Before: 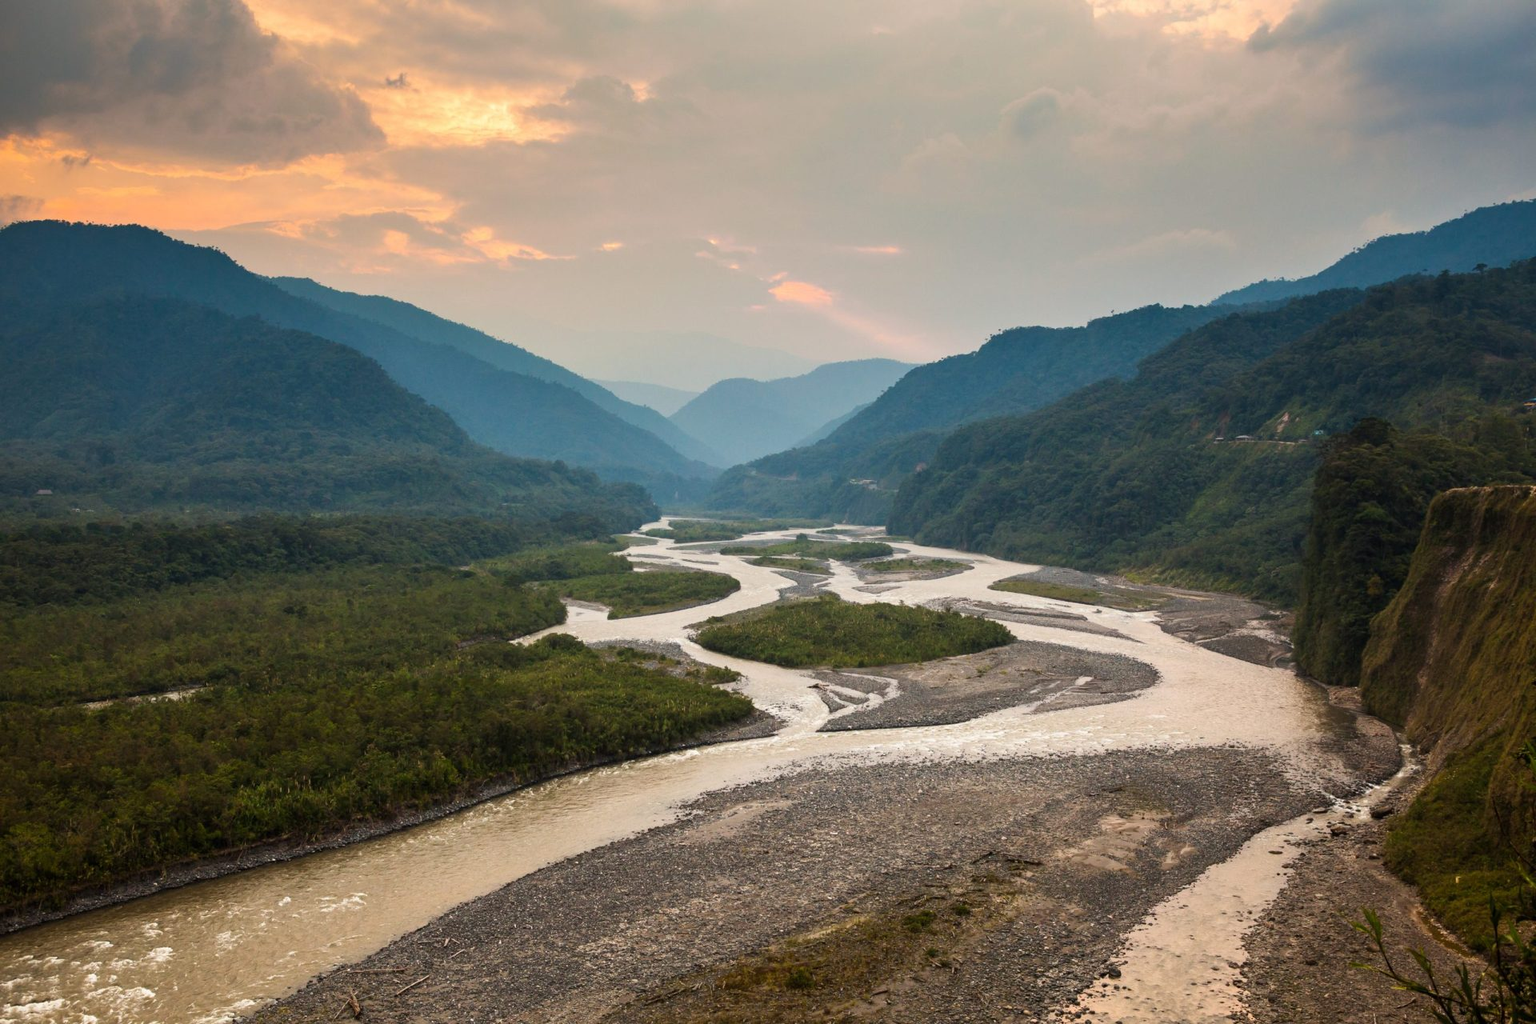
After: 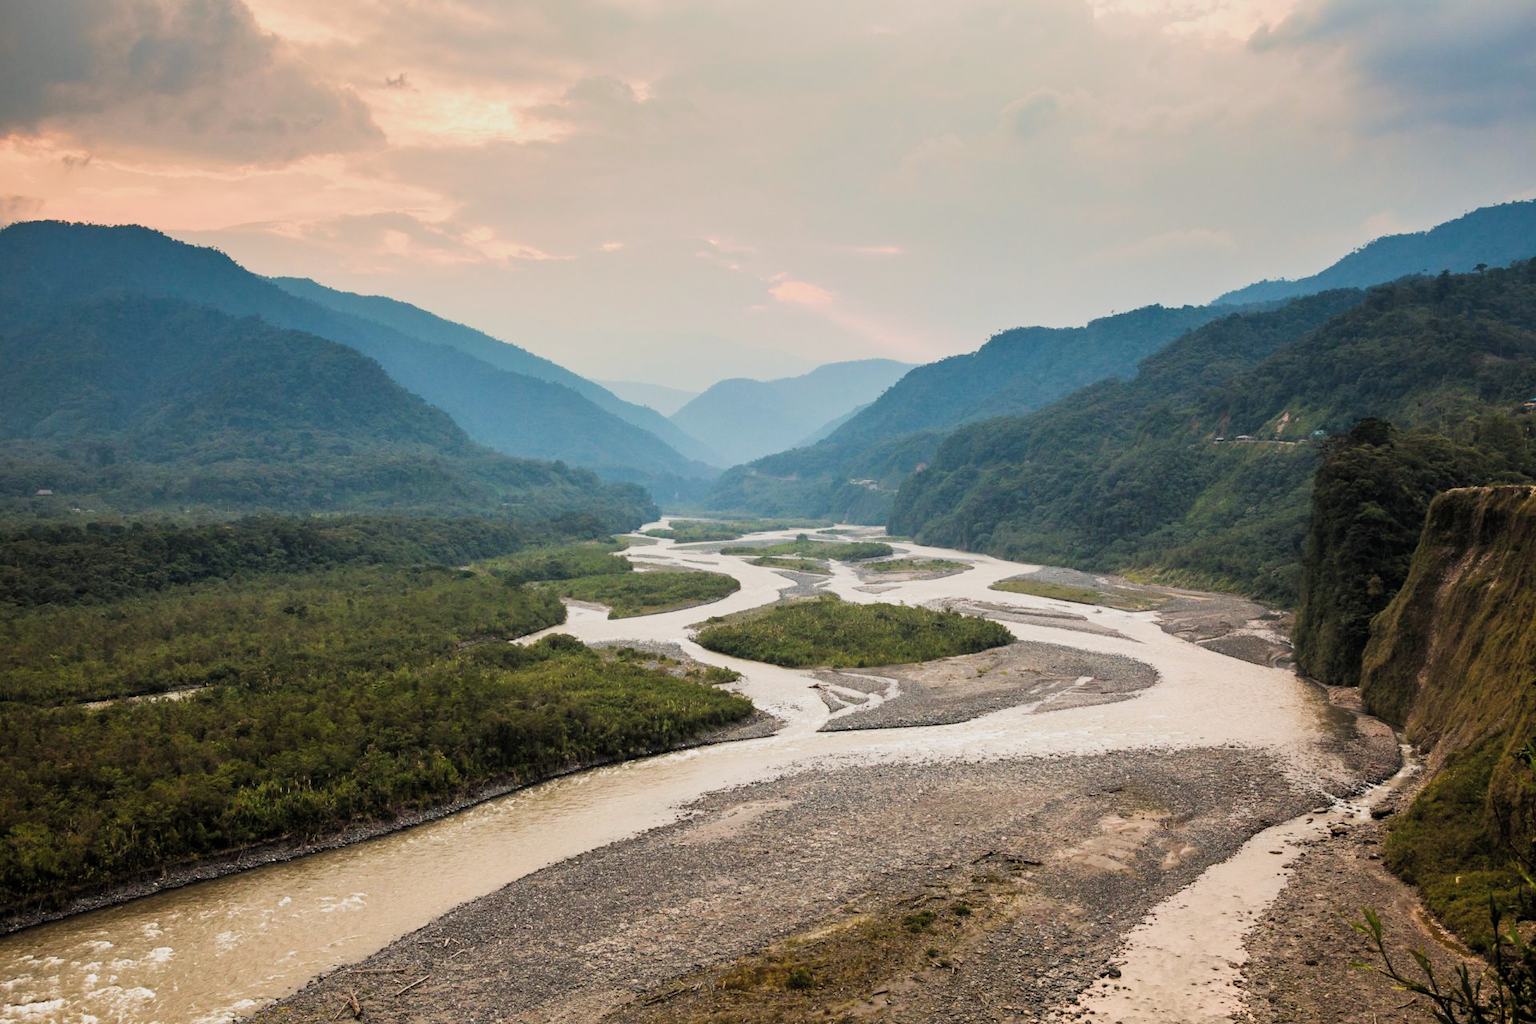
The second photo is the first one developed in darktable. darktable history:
filmic rgb: black relative exposure -7.65 EV, white relative exposure 4.56 EV, hardness 3.61, color science v4 (2020)
exposure: black level correction 0, exposure 0.7 EV, compensate highlight preservation false
